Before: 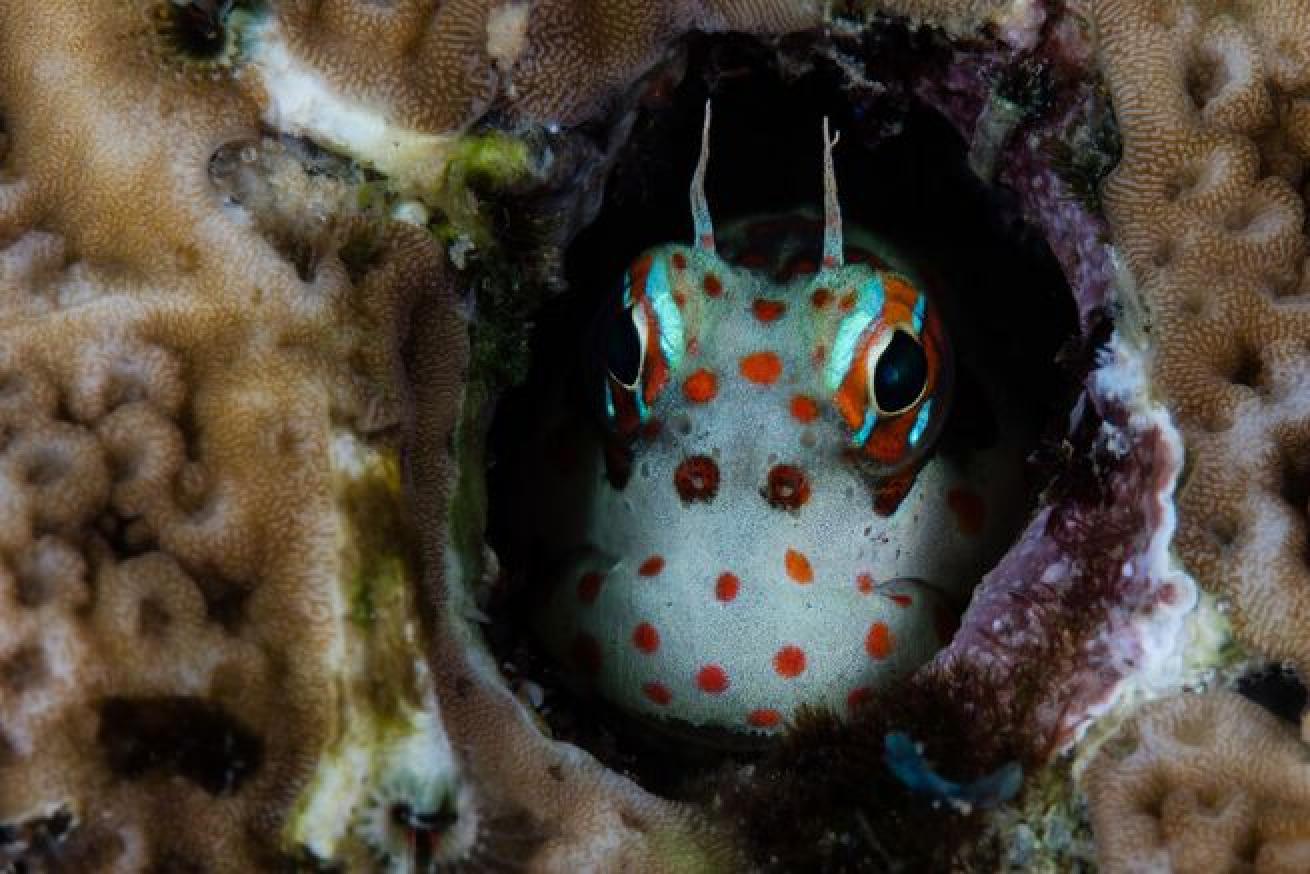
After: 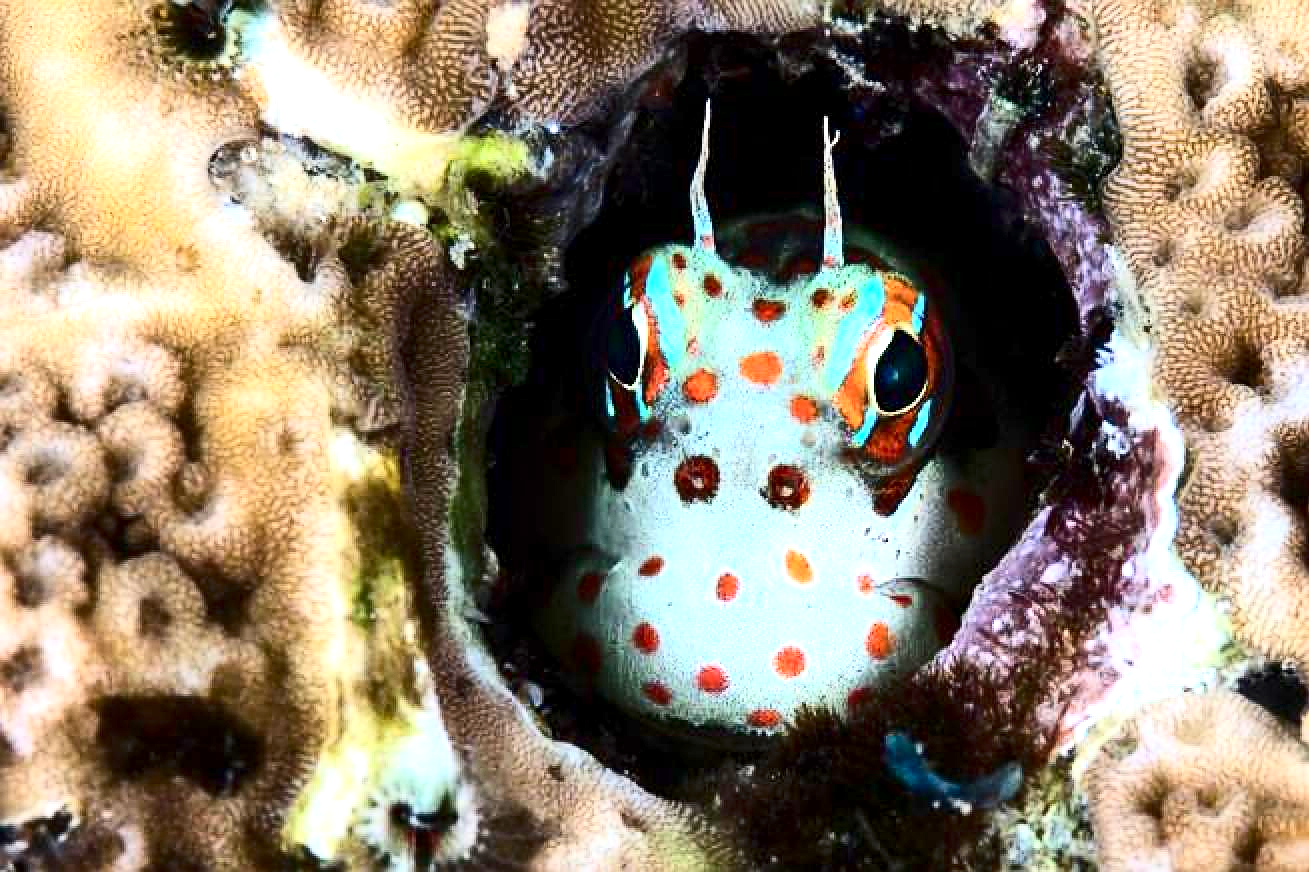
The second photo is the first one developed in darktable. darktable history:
contrast brightness saturation: contrast 0.371, brightness 0.103
sharpen: on, module defaults
exposure: black level correction 0.001, exposure 1.719 EV, compensate highlight preservation false
crop: top 0.065%, bottom 0.118%
